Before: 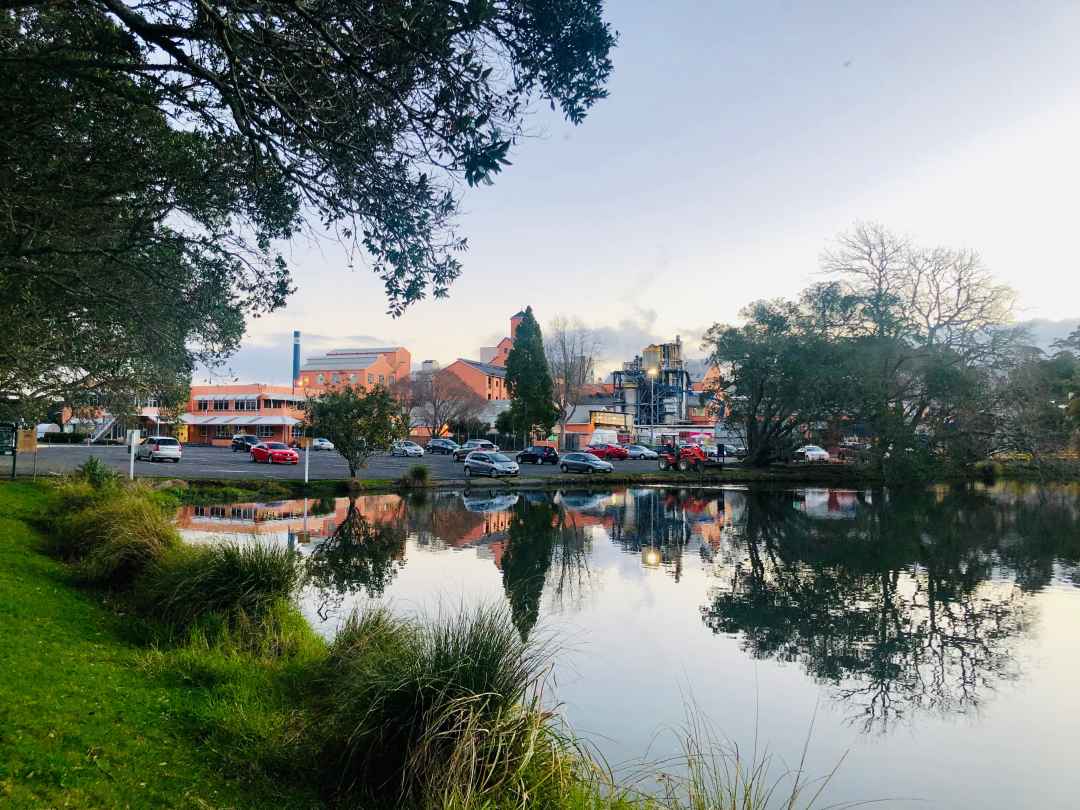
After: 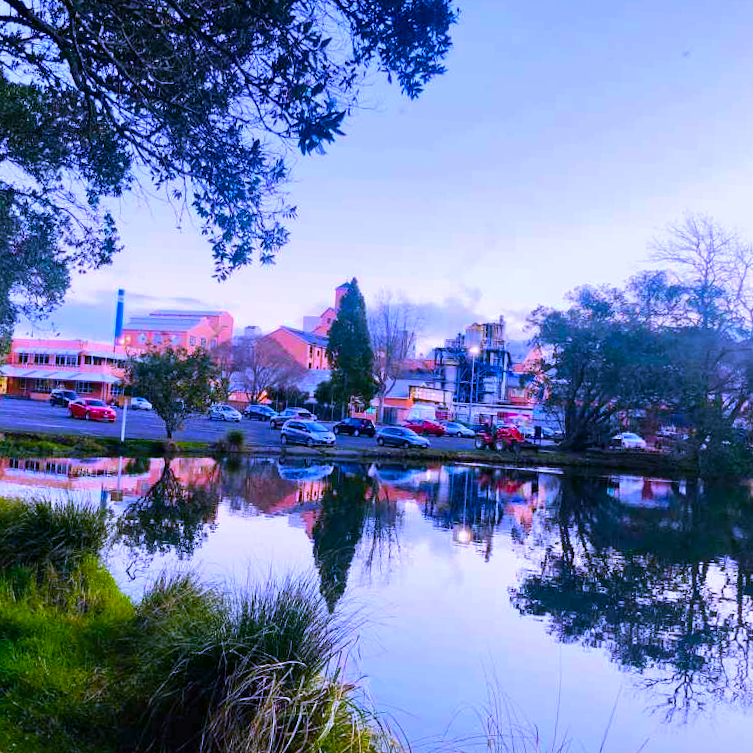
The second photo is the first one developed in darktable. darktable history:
white balance: red 0.98, blue 1.61
levels: levels [0, 0.476, 0.951]
color balance rgb: perceptual saturation grading › global saturation 40%, global vibrance 15%
crop and rotate: angle -3.27°, left 14.277%, top 0.028%, right 10.766%, bottom 0.028%
